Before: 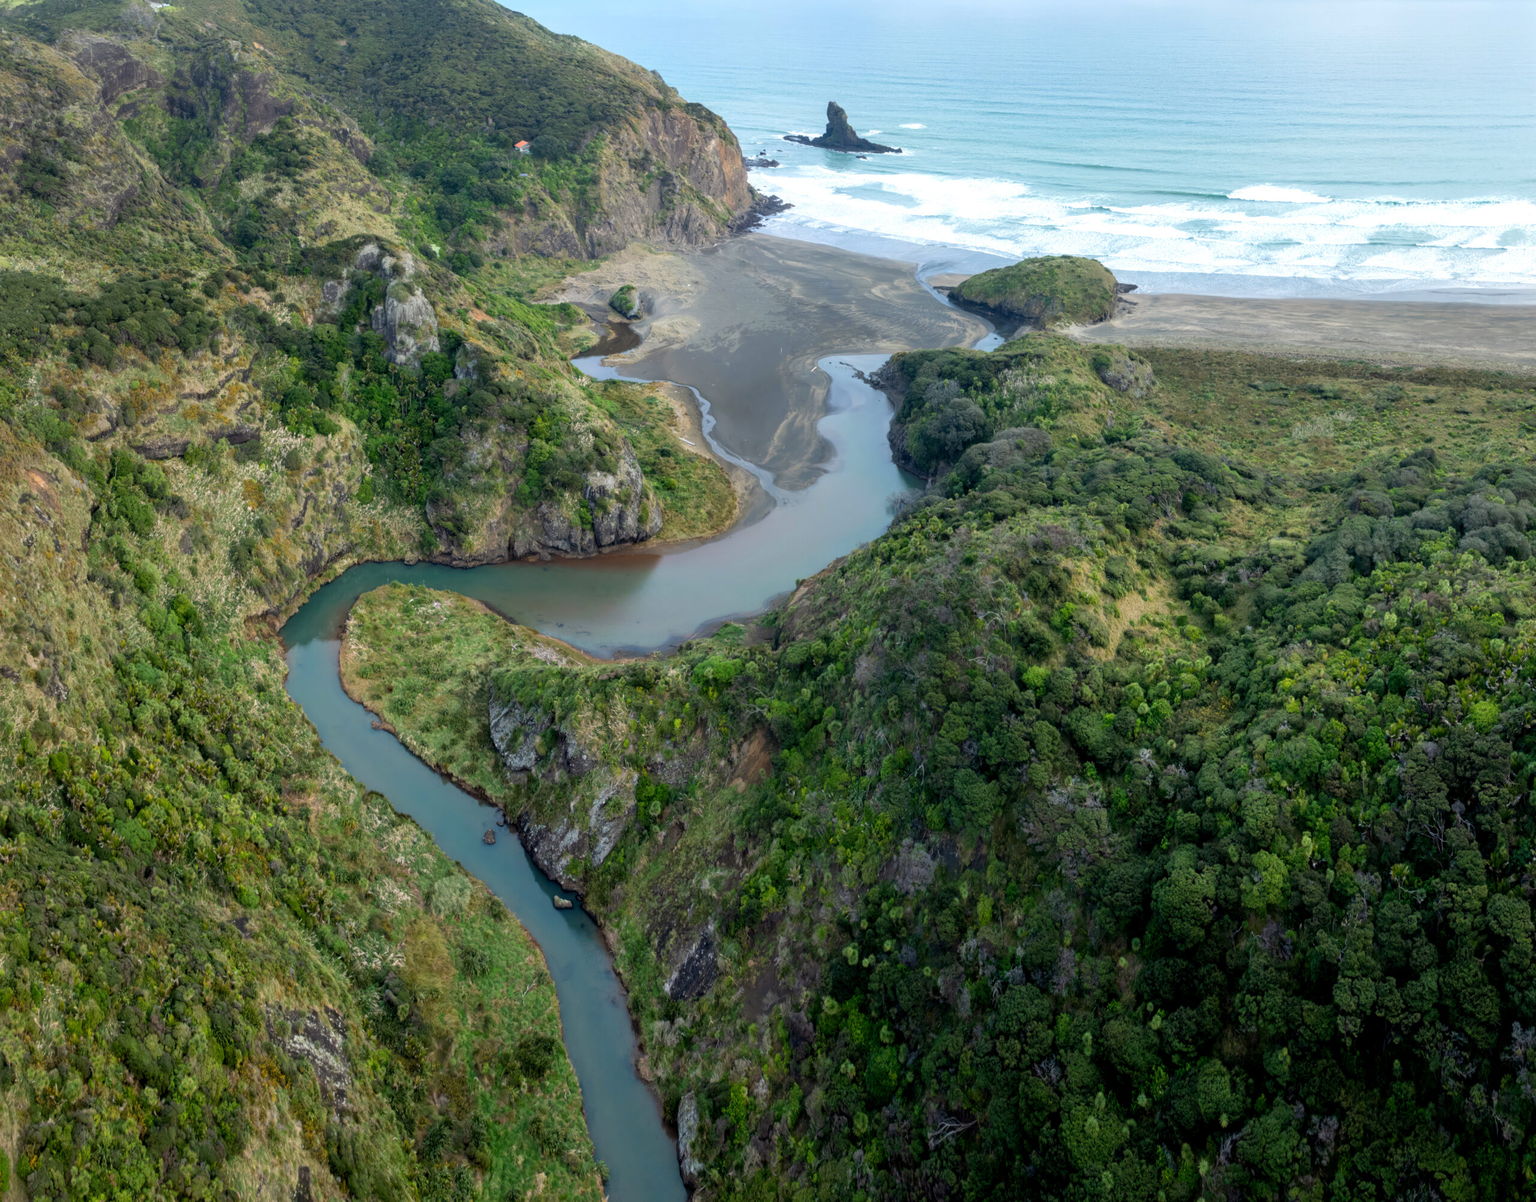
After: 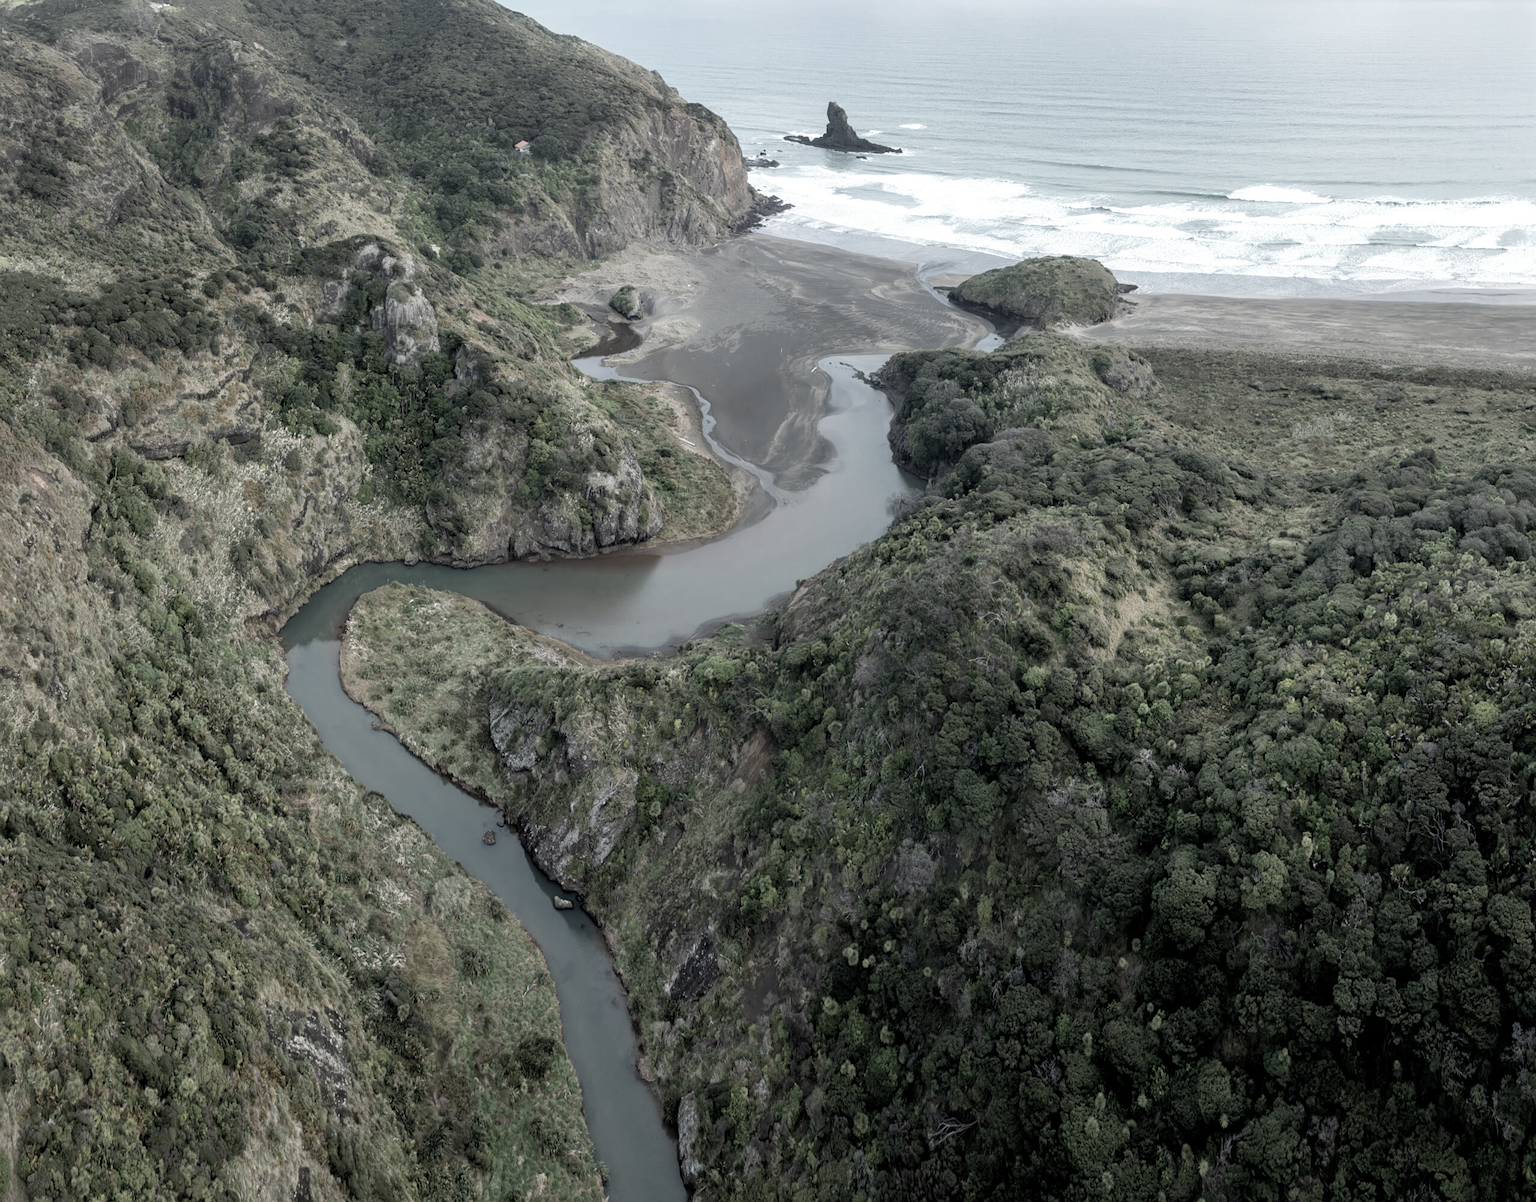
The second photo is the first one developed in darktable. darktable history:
sharpen: radius 1.272, amount 0.305, threshold 0
color zones: curves: ch1 [(0, 0.153) (0.143, 0.15) (0.286, 0.151) (0.429, 0.152) (0.571, 0.152) (0.714, 0.151) (0.857, 0.151) (1, 0.153)]
